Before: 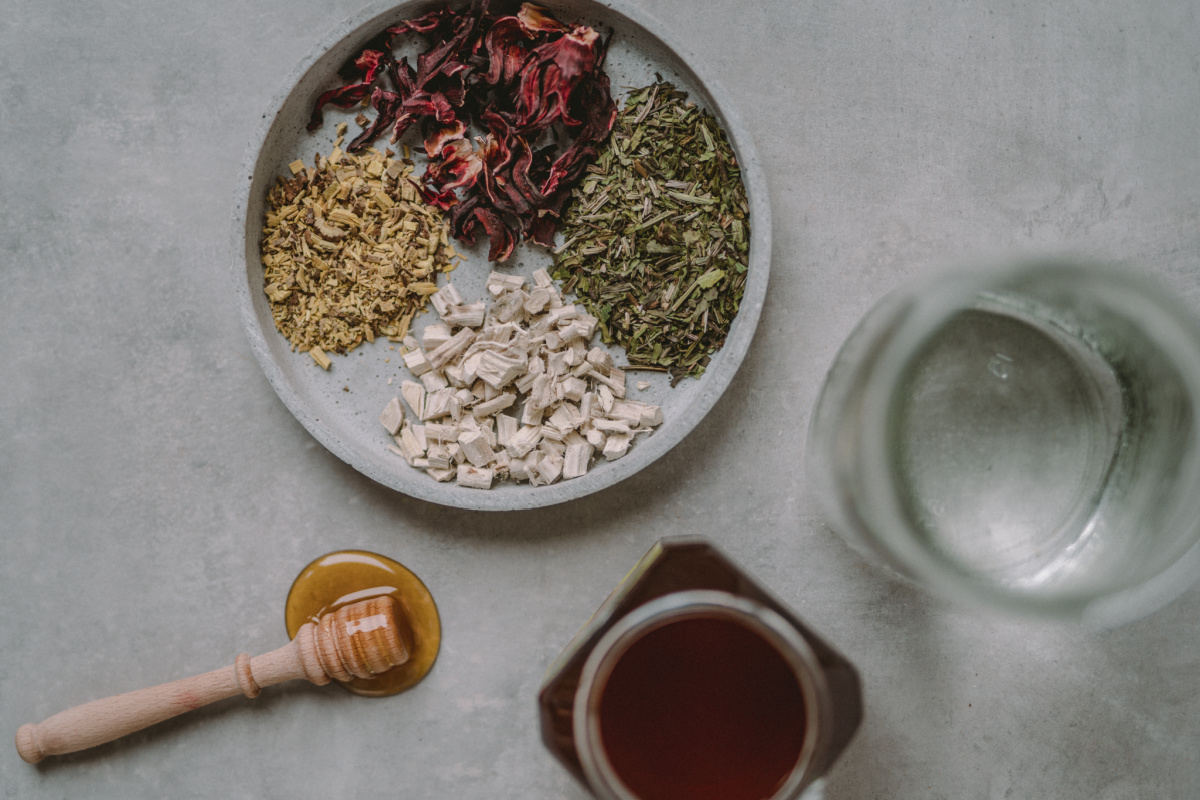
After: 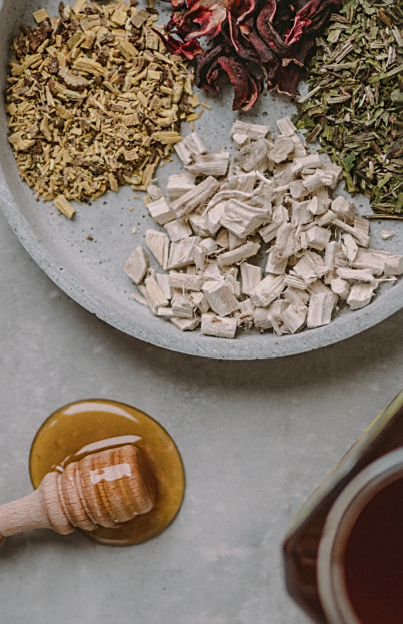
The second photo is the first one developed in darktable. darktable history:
sharpen: on, module defaults
crop and rotate: left 21.379%, top 18.945%, right 45.037%, bottom 2.976%
